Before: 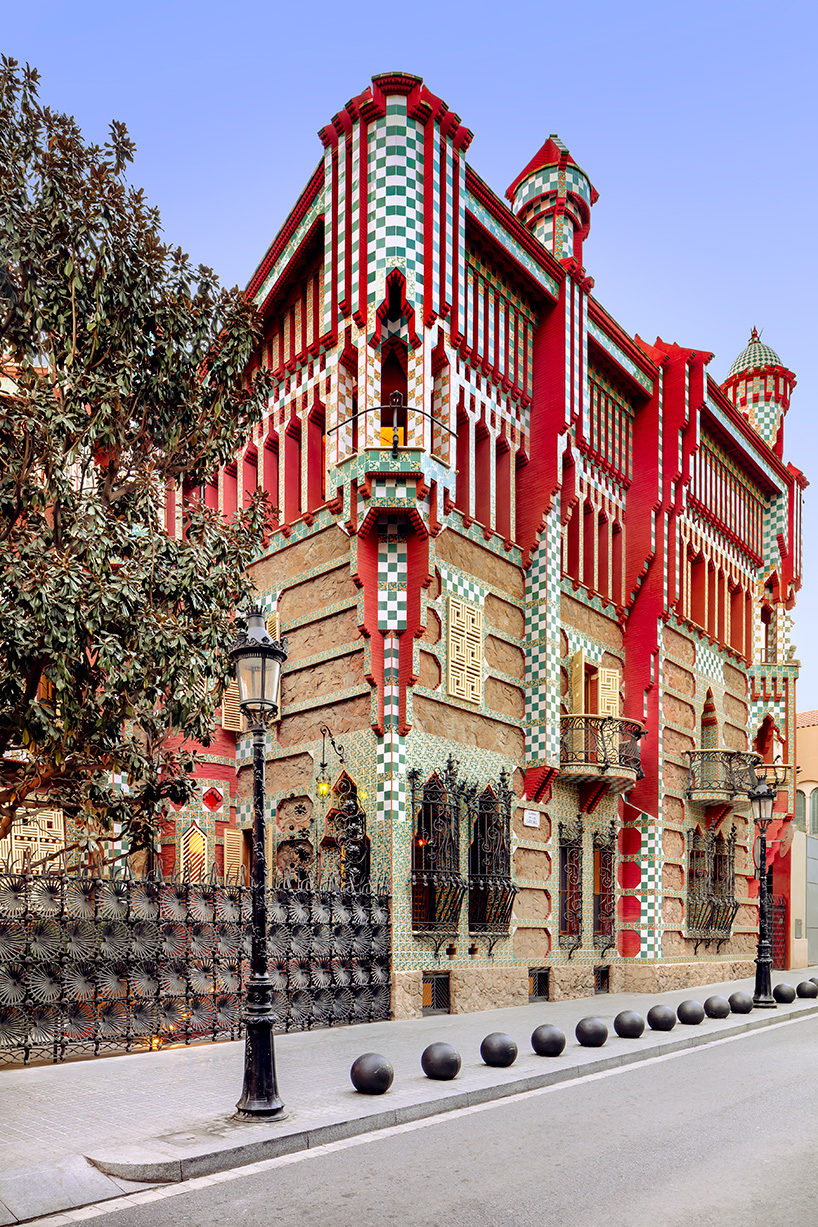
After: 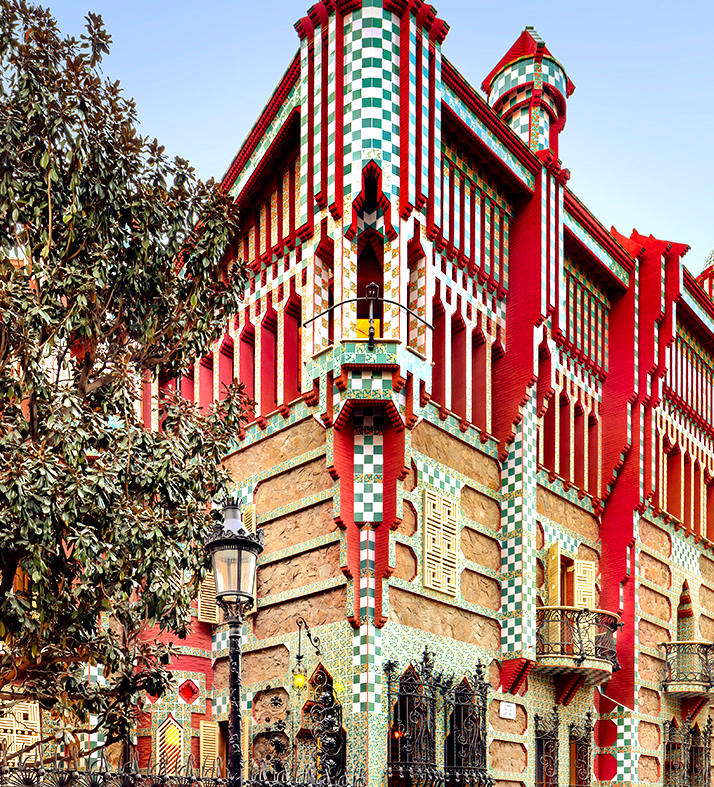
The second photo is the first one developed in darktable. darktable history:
tone equalizer: edges refinement/feathering 500, mask exposure compensation -1.57 EV, preserve details no
crop: left 3.029%, top 8.856%, right 9.637%, bottom 26.98%
color balance rgb: perceptual saturation grading › global saturation 0.965%, perceptual brilliance grading › global brilliance 10.578%, global vibrance 25.117%, contrast 9.675%
